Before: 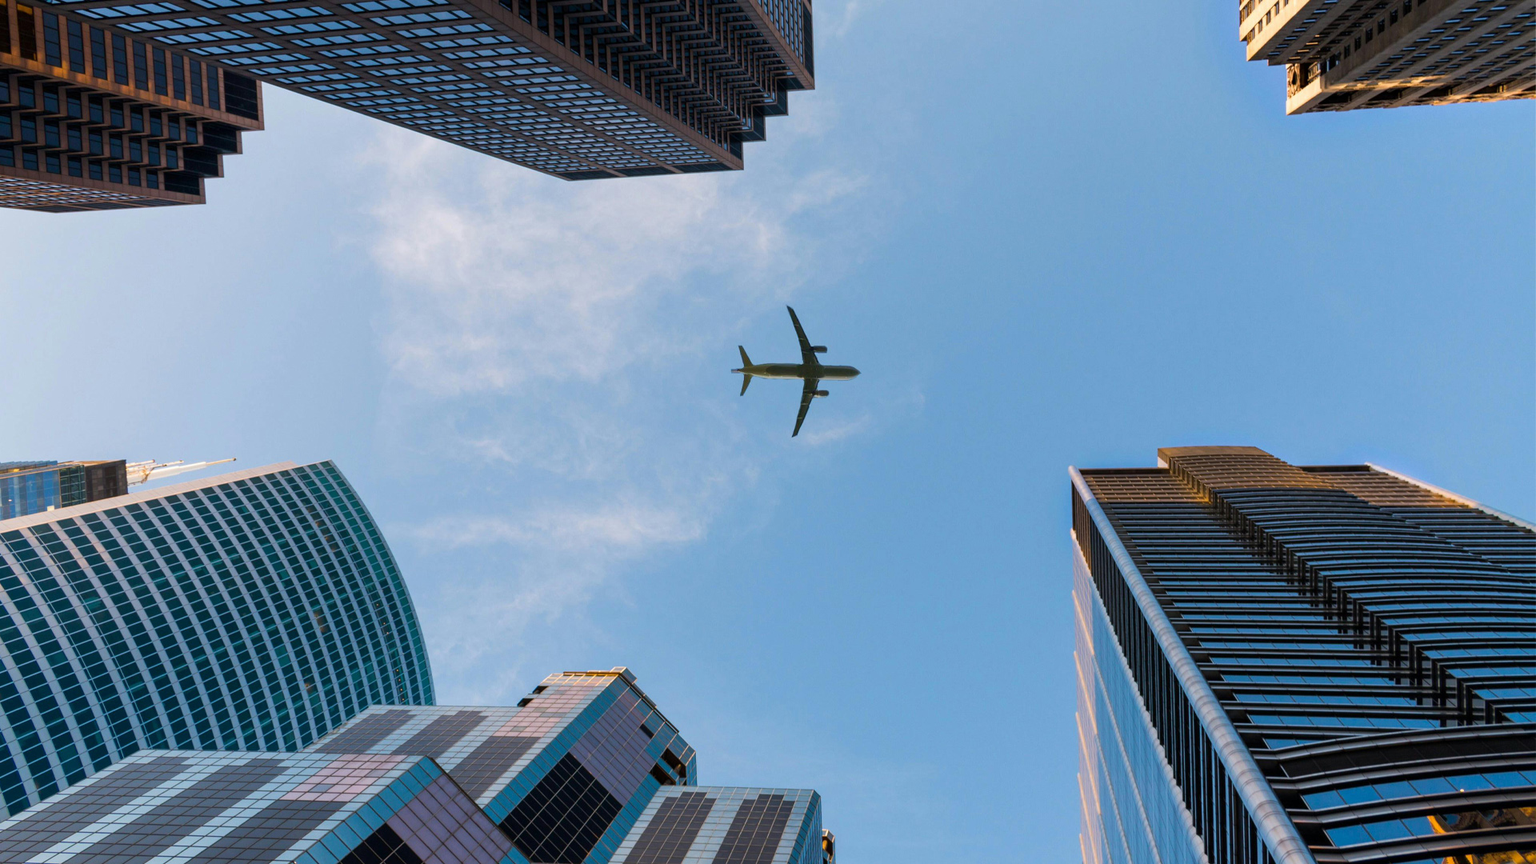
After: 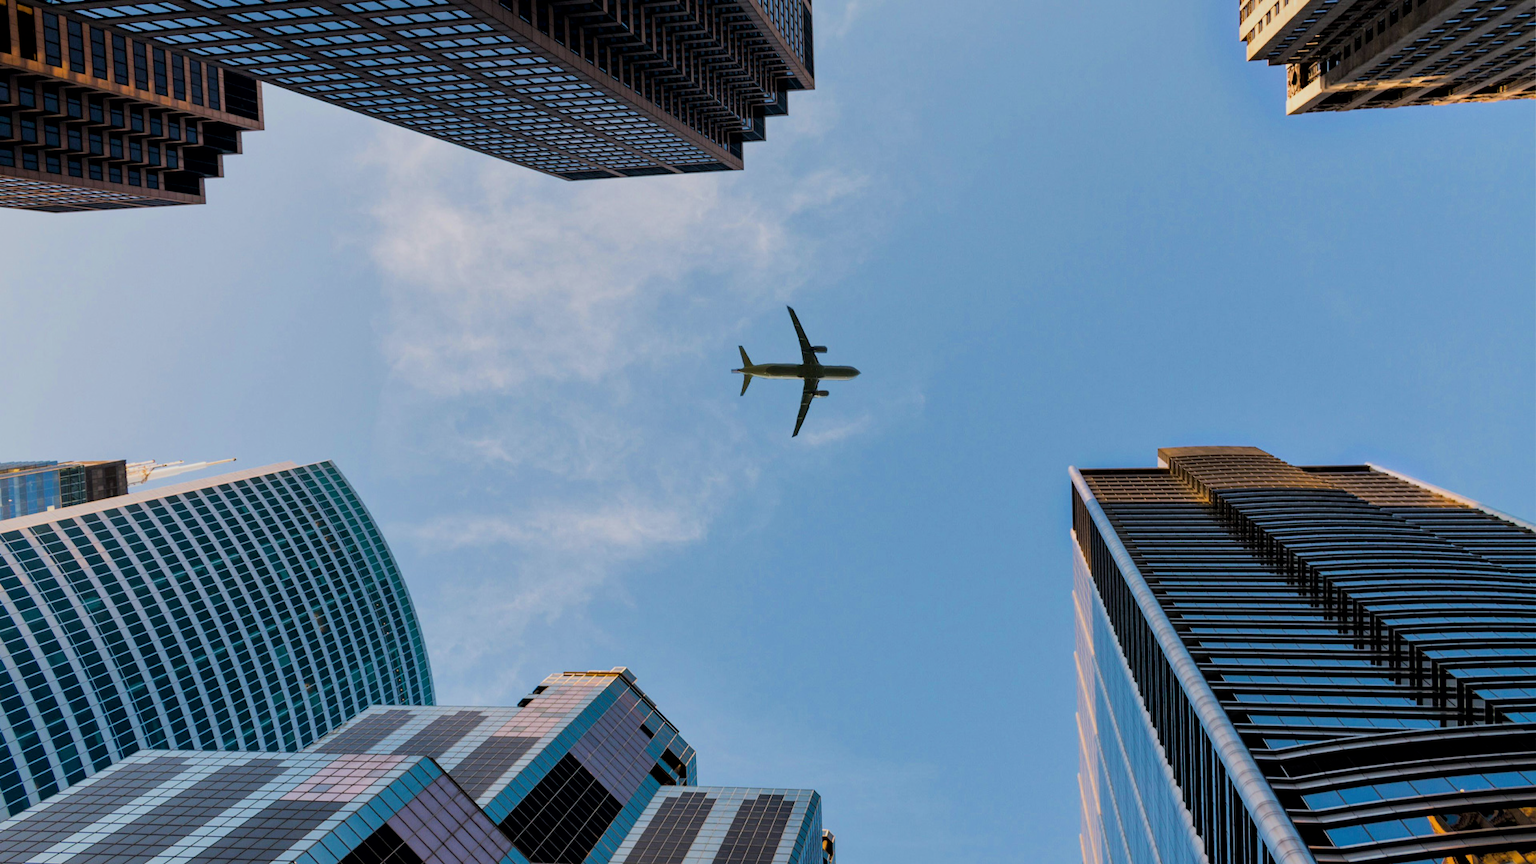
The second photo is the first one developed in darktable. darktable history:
local contrast: mode bilateral grid, contrast 20, coarseness 50, detail 130%, midtone range 0.2
filmic rgb: black relative exposure -7.65 EV, white relative exposure 4.56 EV, hardness 3.61, color science v6 (2022)
